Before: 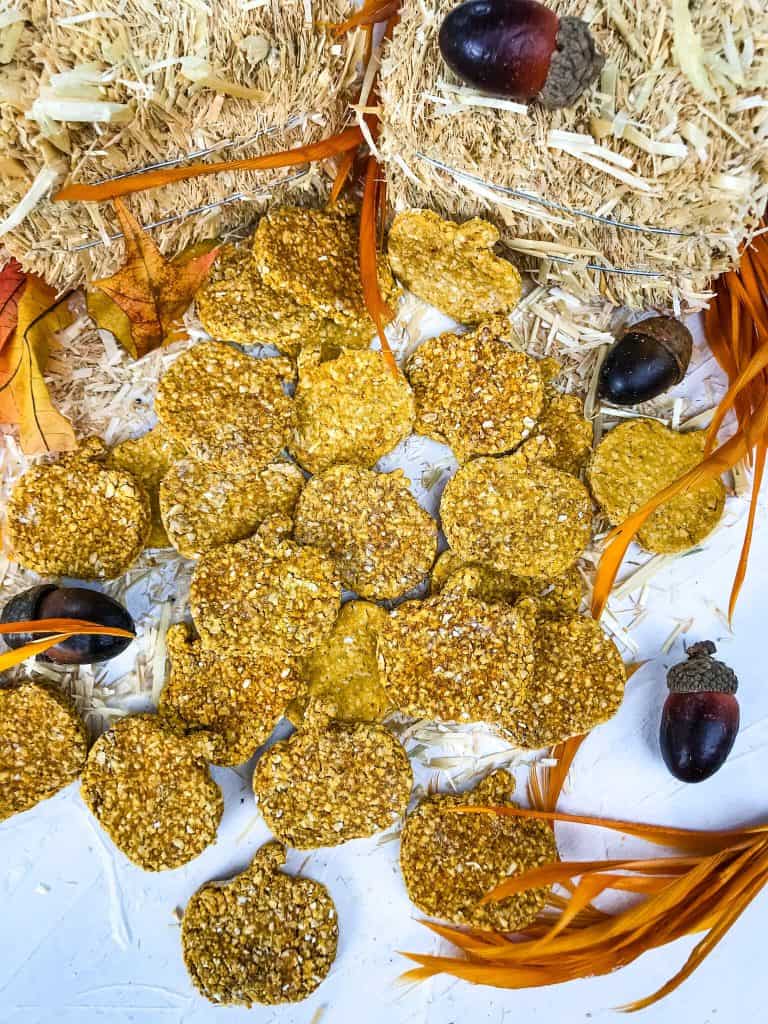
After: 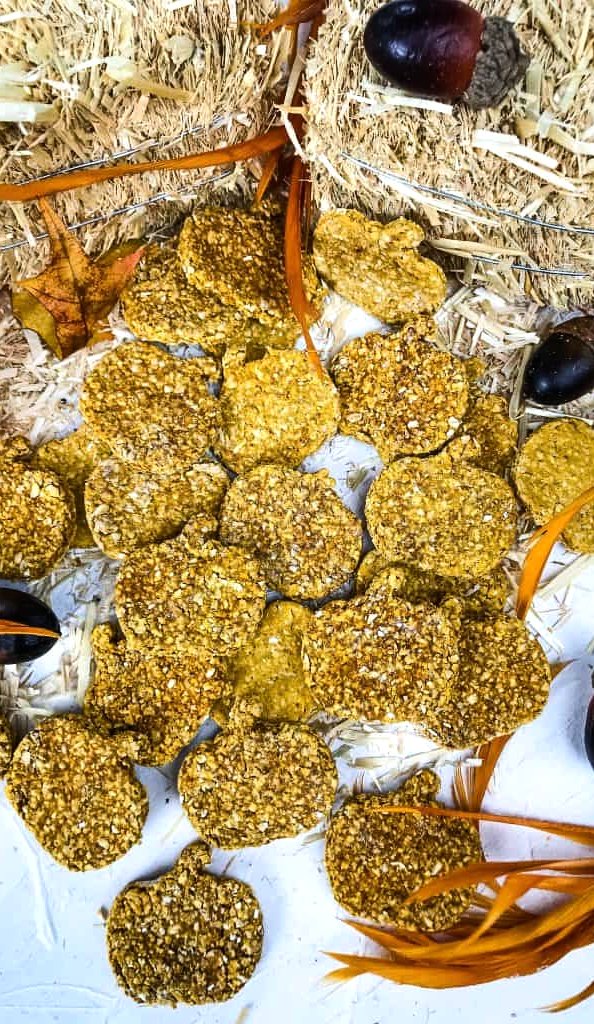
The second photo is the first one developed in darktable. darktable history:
crop: left 9.88%, right 12.664%
tone equalizer: -8 EV -0.75 EV, -7 EV -0.7 EV, -6 EV -0.6 EV, -5 EV -0.4 EV, -3 EV 0.4 EV, -2 EV 0.6 EV, -1 EV 0.7 EV, +0 EV 0.75 EV, edges refinement/feathering 500, mask exposure compensation -1.57 EV, preserve details no
exposure: exposure -0.492 EV, compensate highlight preservation false
